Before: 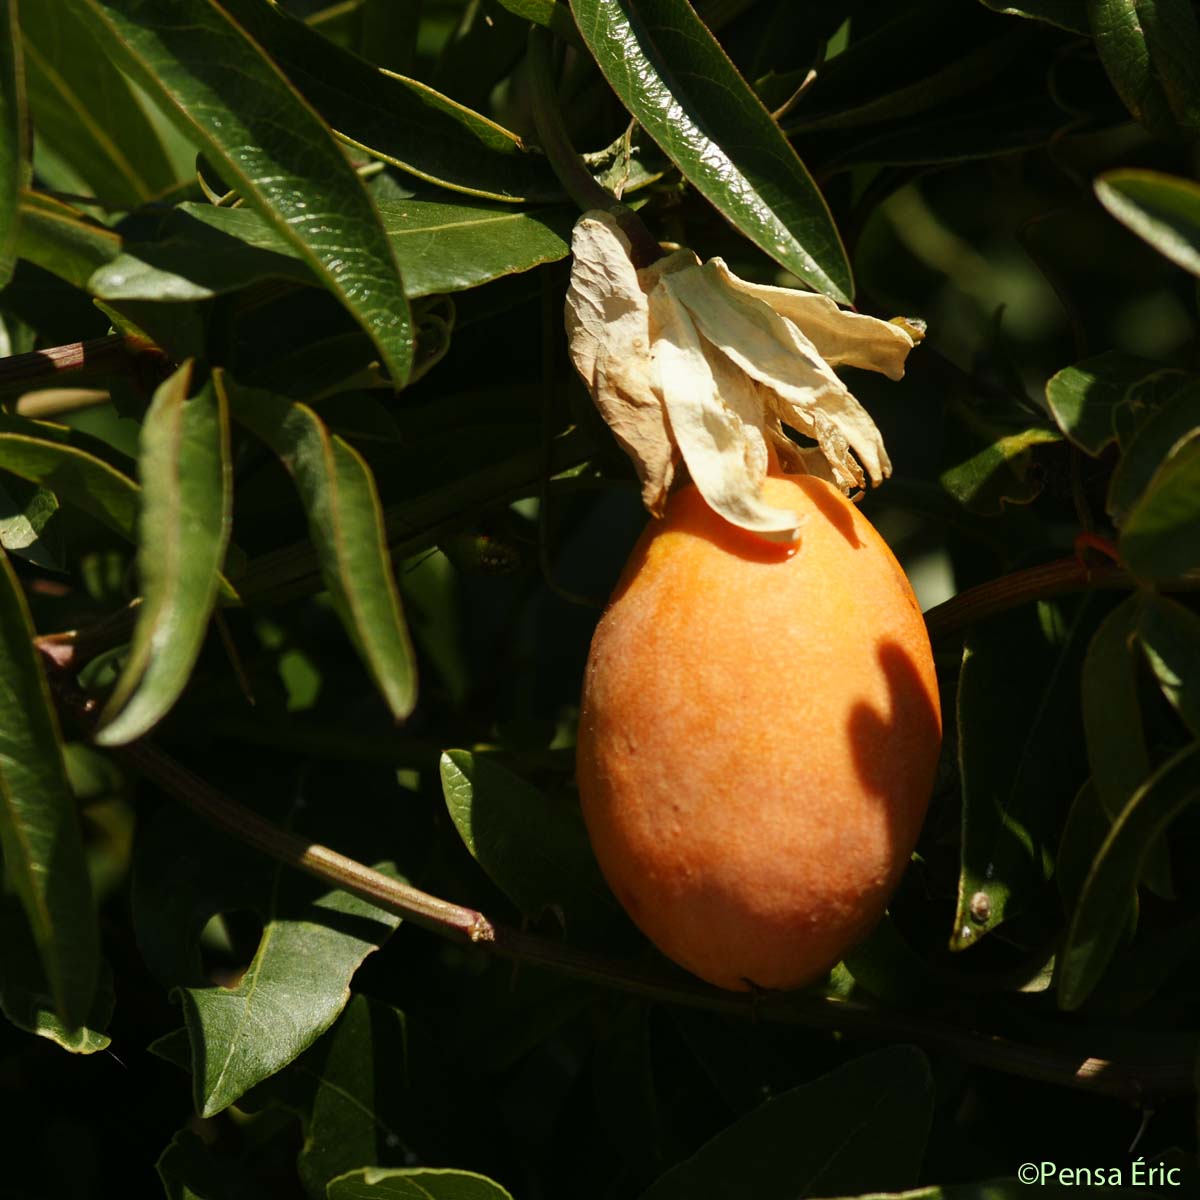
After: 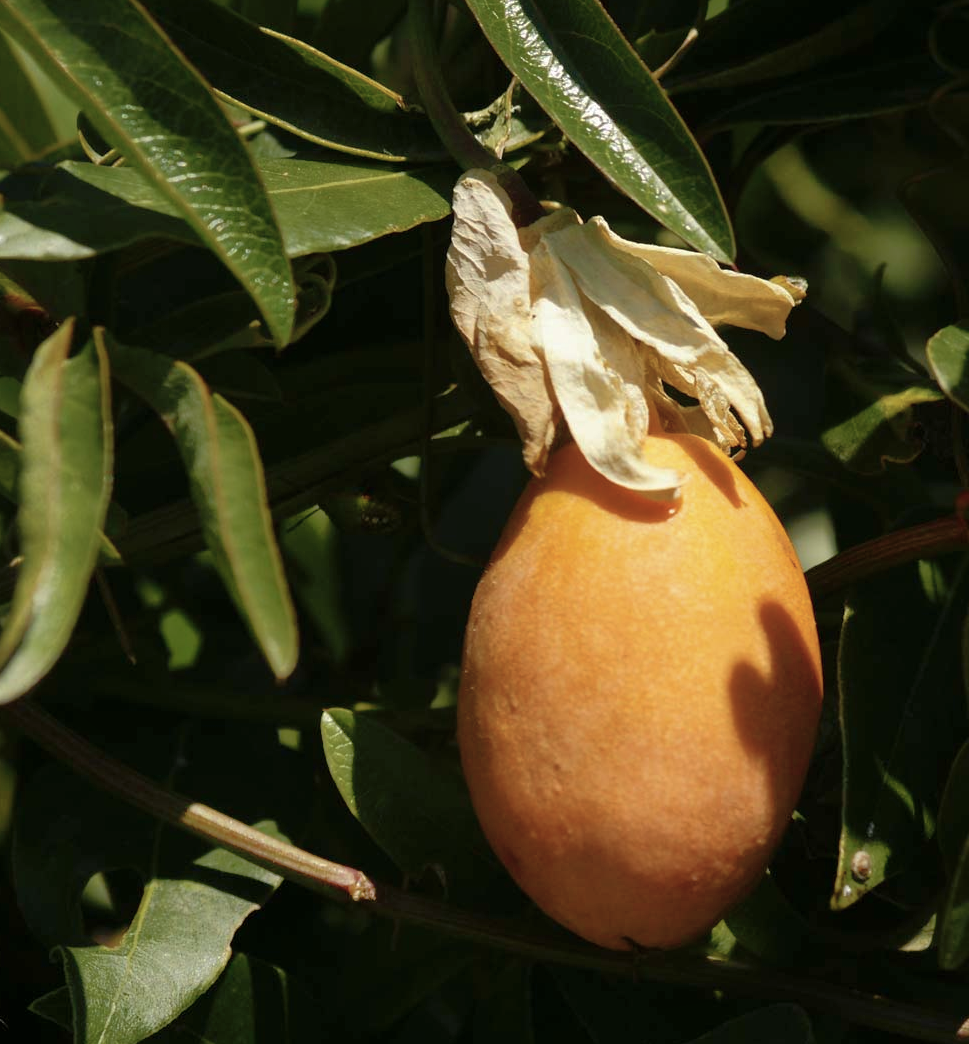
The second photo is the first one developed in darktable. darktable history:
crop: left 9.982%, top 3.481%, right 9.243%, bottom 9.482%
shadows and highlights: on, module defaults
color balance rgb: linear chroma grading › global chroma 14.36%, perceptual saturation grading › global saturation 10.516%
exposure: compensate highlight preservation false
color correction: highlights b* 0.02, saturation 0.795
contrast brightness saturation: contrast 0.105, saturation -0.179
